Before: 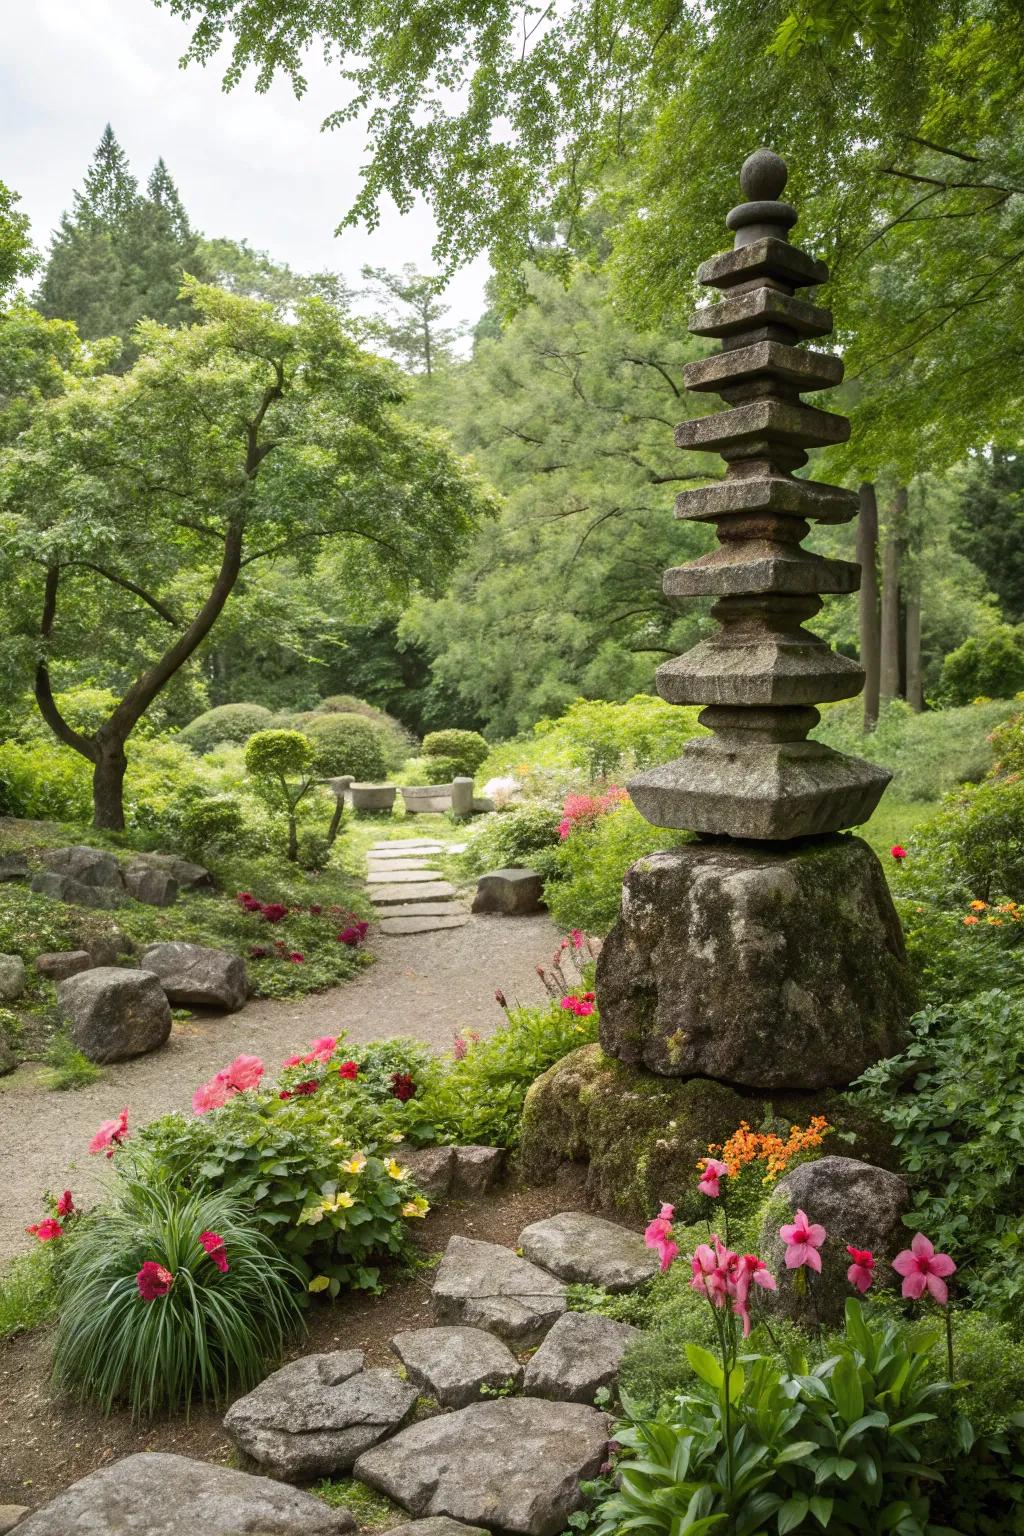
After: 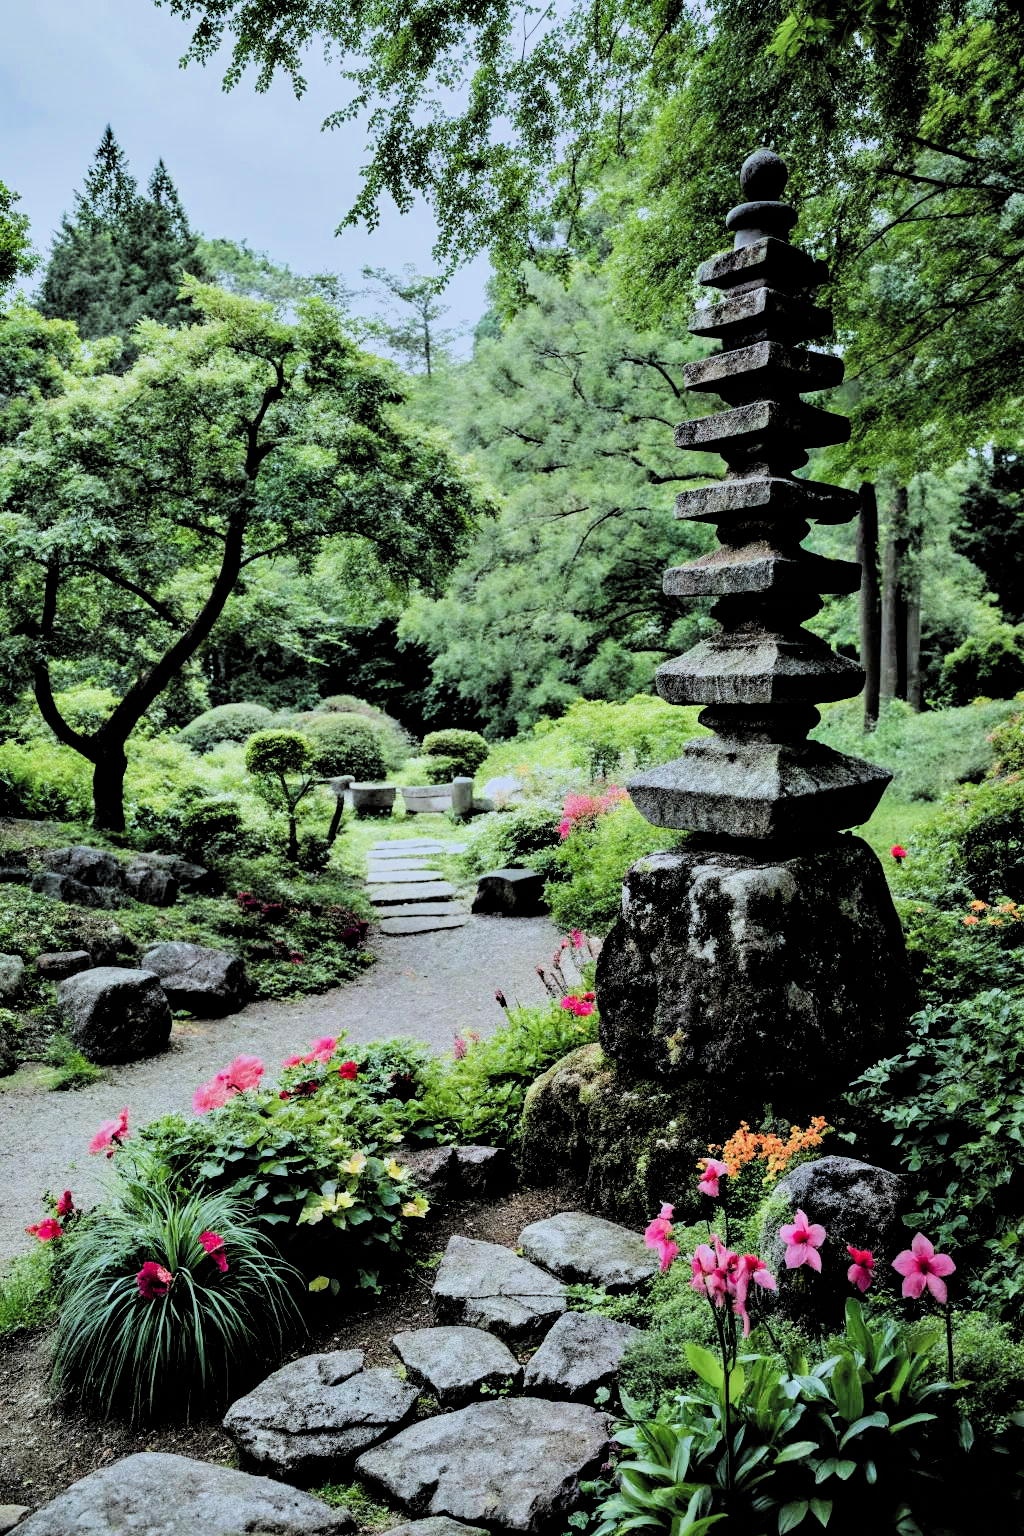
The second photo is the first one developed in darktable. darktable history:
contrast equalizer: y [[0.6 ×6], [0.55 ×6], [0 ×6], [0 ×6], [0 ×6]]
filmic rgb: black relative exposure -3.18 EV, white relative exposure 7.05 EV, hardness 1.47, contrast 1.346, add noise in highlights 0, color science v3 (2019), use custom middle-gray values true, iterations of high-quality reconstruction 0, contrast in highlights soft
color calibration: gray › normalize channels true, illuminant as shot in camera, x 0.385, y 0.38, temperature 3962.68 K, gamut compression 0.003
